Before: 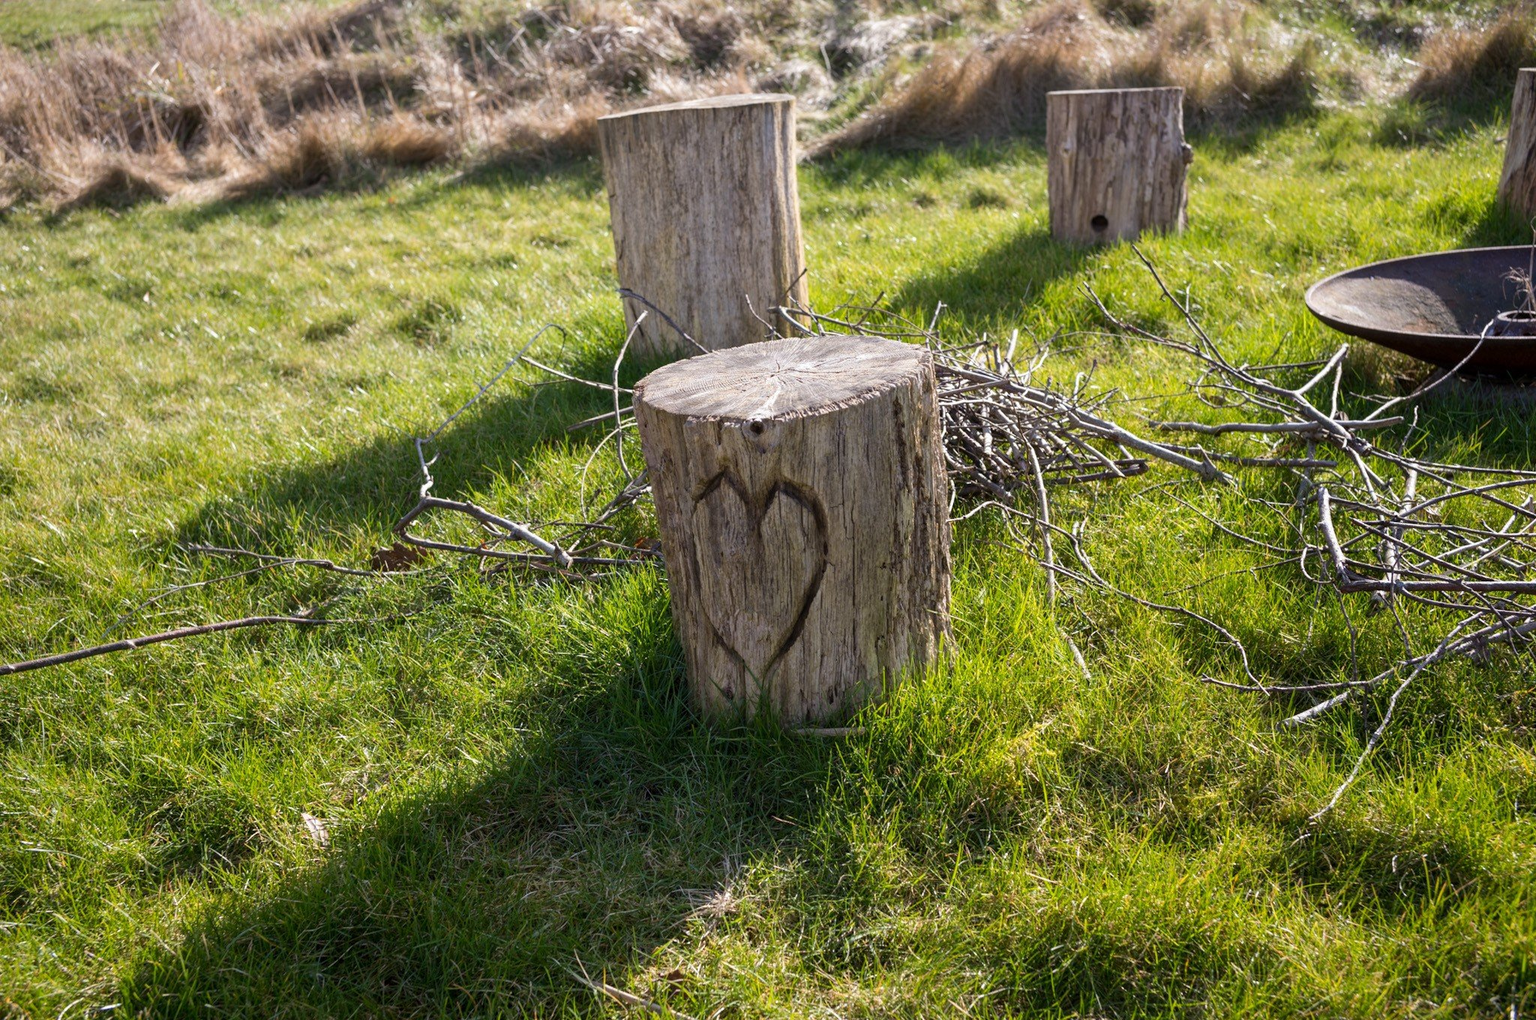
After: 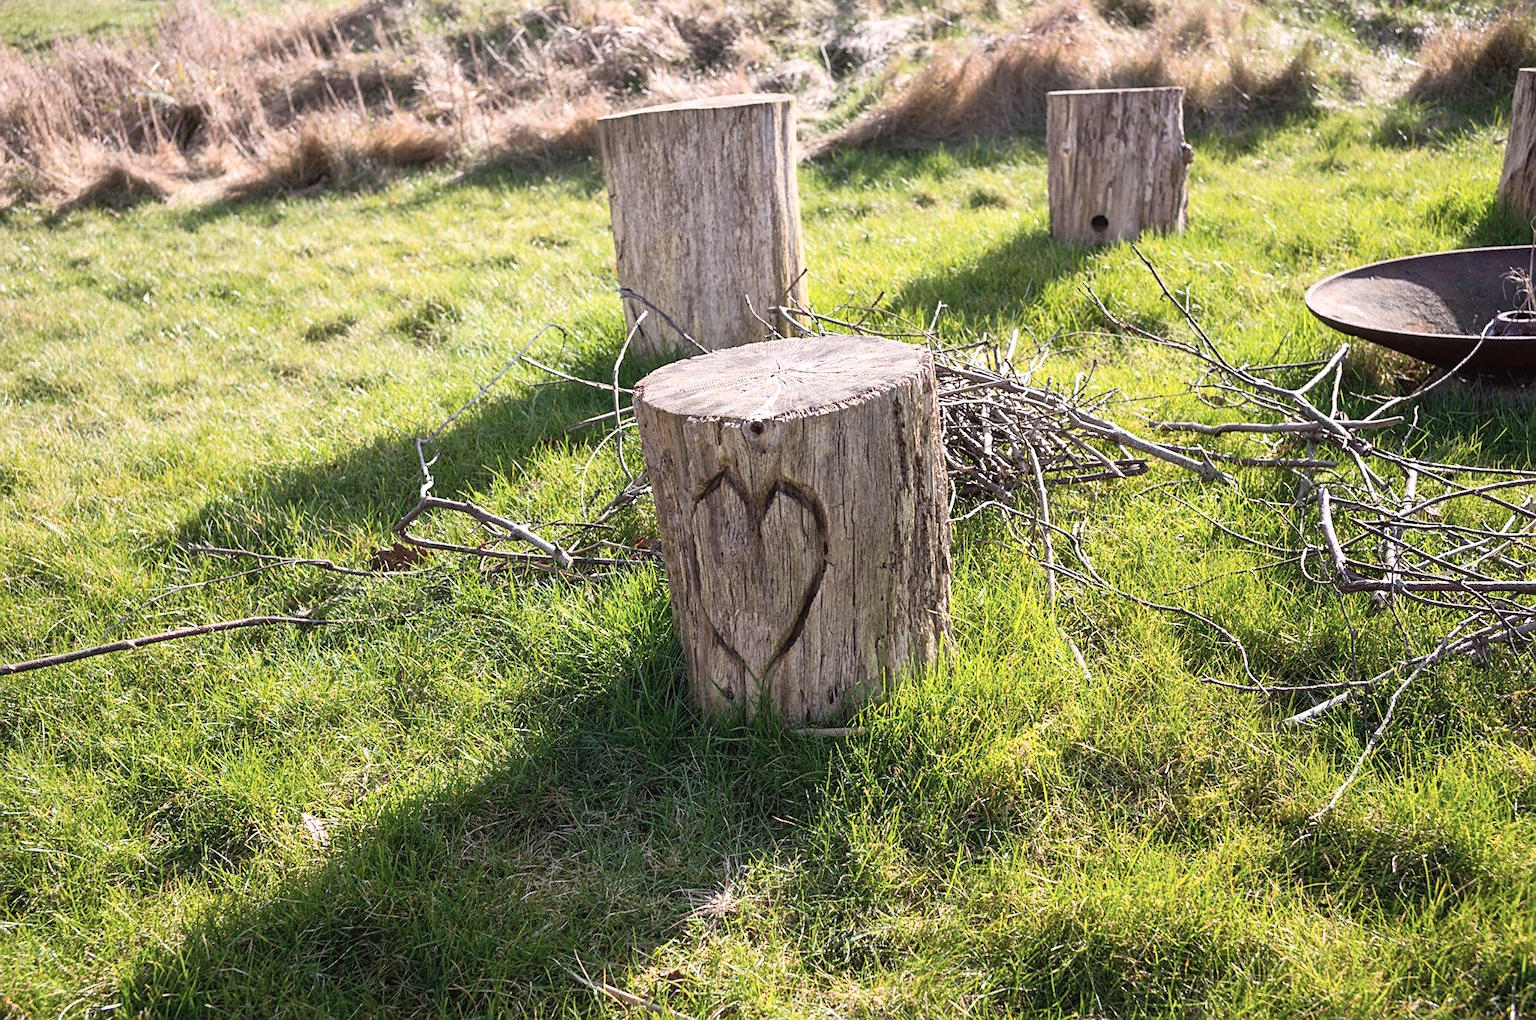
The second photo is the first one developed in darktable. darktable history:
sharpen: on, module defaults
tone curve: curves: ch0 [(0.003, 0.029) (0.188, 0.252) (0.46, 0.56) (0.608, 0.748) (0.871, 0.955) (1, 1)]; ch1 [(0, 0) (0.35, 0.356) (0.45, 0.453) (0.508, 0.515) (0.618, 0.634) (1, 1)]; ch2 [(0, 0) (0.456, 0.469) (0.5, 0.5) (0.634, 0.625) (1, 1)], color space Lab, independent channels, preserve colors none
